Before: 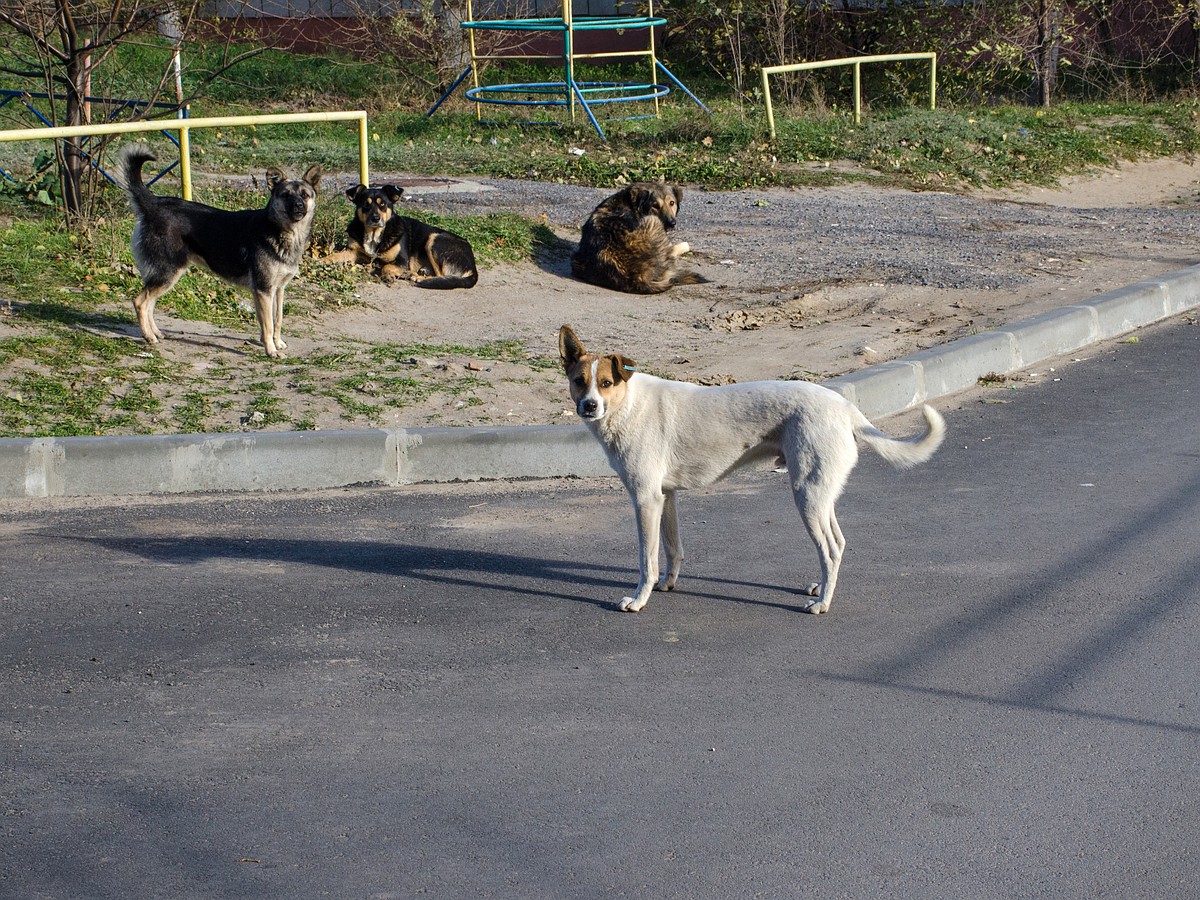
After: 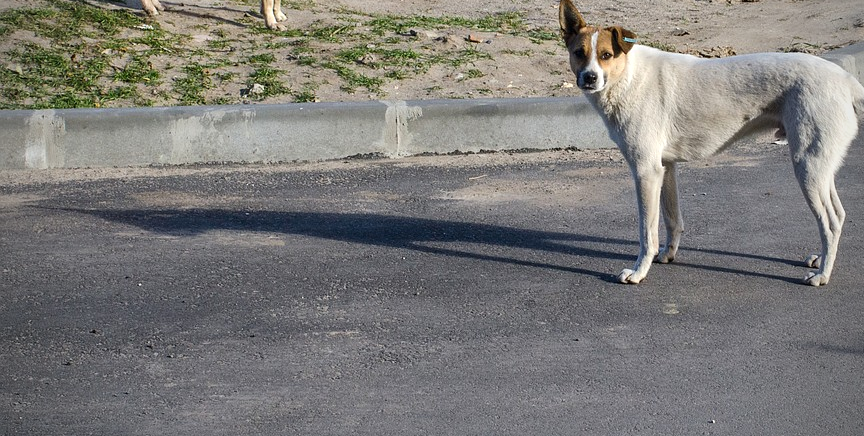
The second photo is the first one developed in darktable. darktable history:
local contrast: mode bilateral grid, contrast 20, coarseness 50, detail 120%, midtone range 0.2
crop: top 36.498%, right 27.964%, bottom 14.995%
vignetting: on, module defaults
